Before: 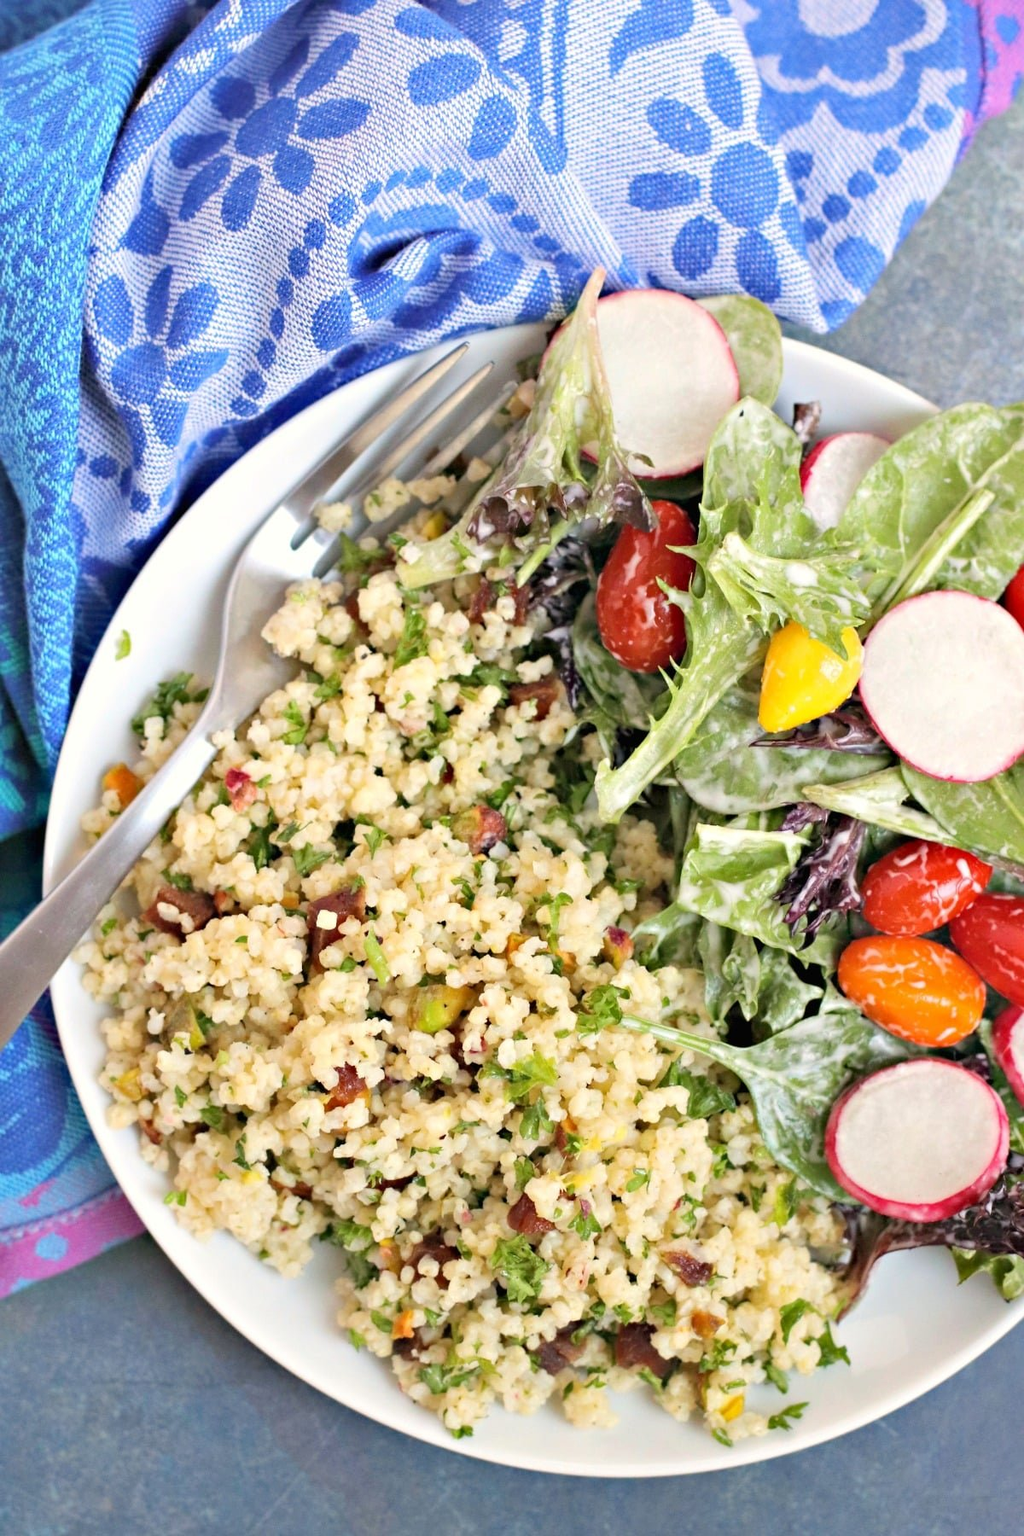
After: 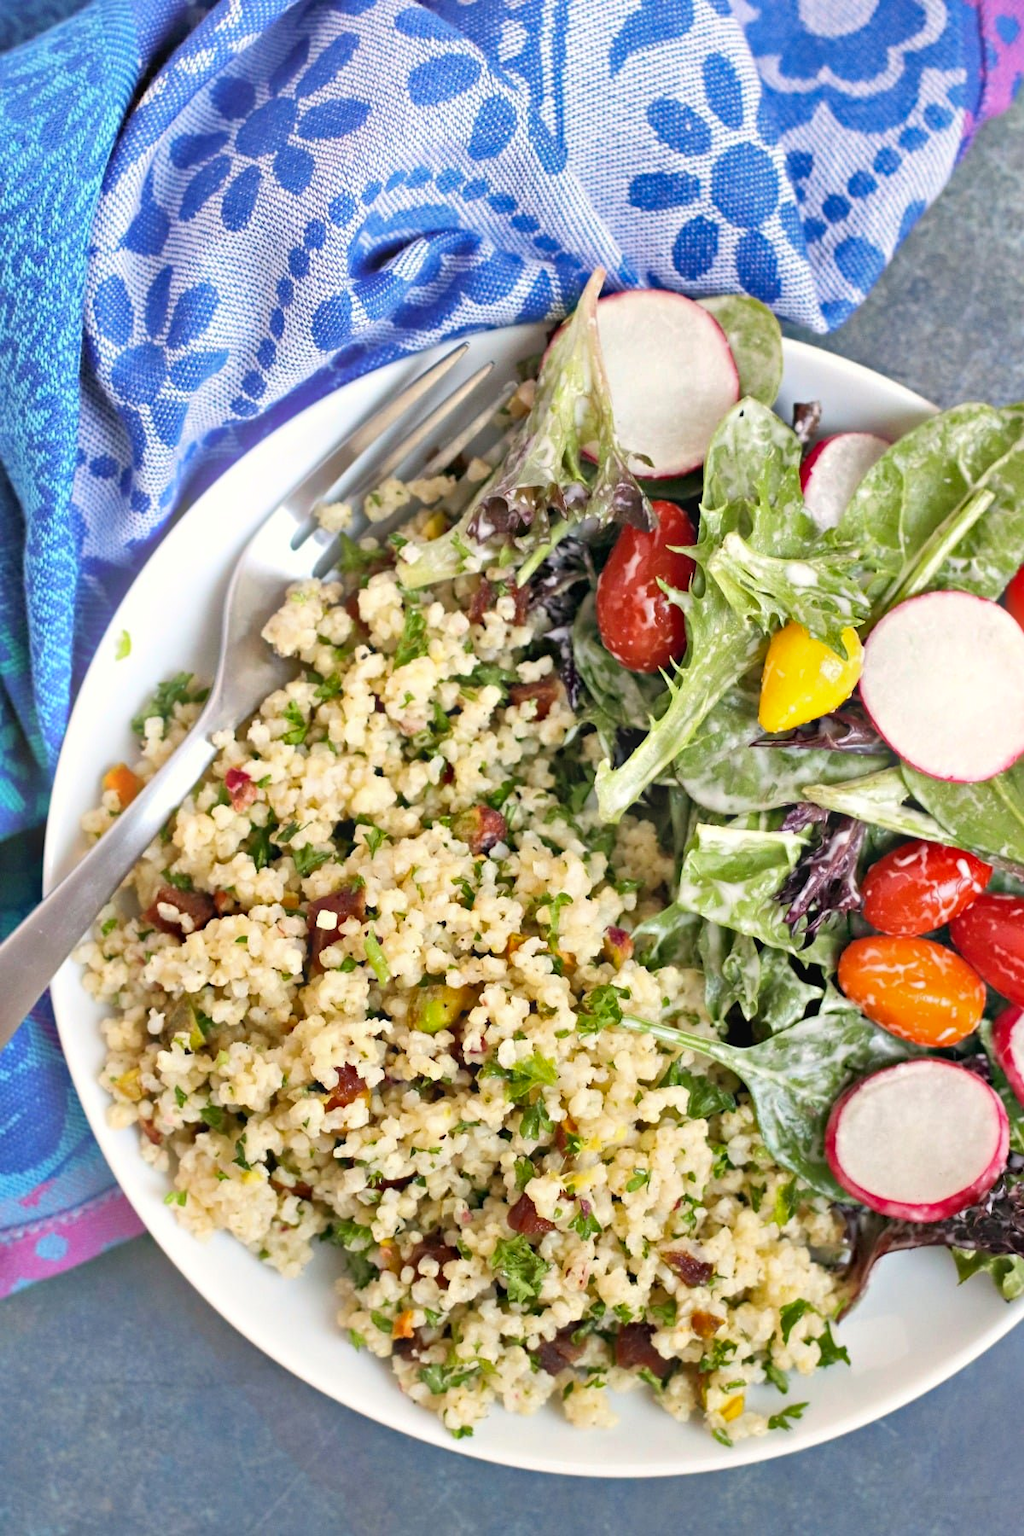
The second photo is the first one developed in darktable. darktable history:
bloom: size 9%, threshold 100%, strength 7%
shadows and highlights: shadows 60, highlights -60.23, soften with gaussian
